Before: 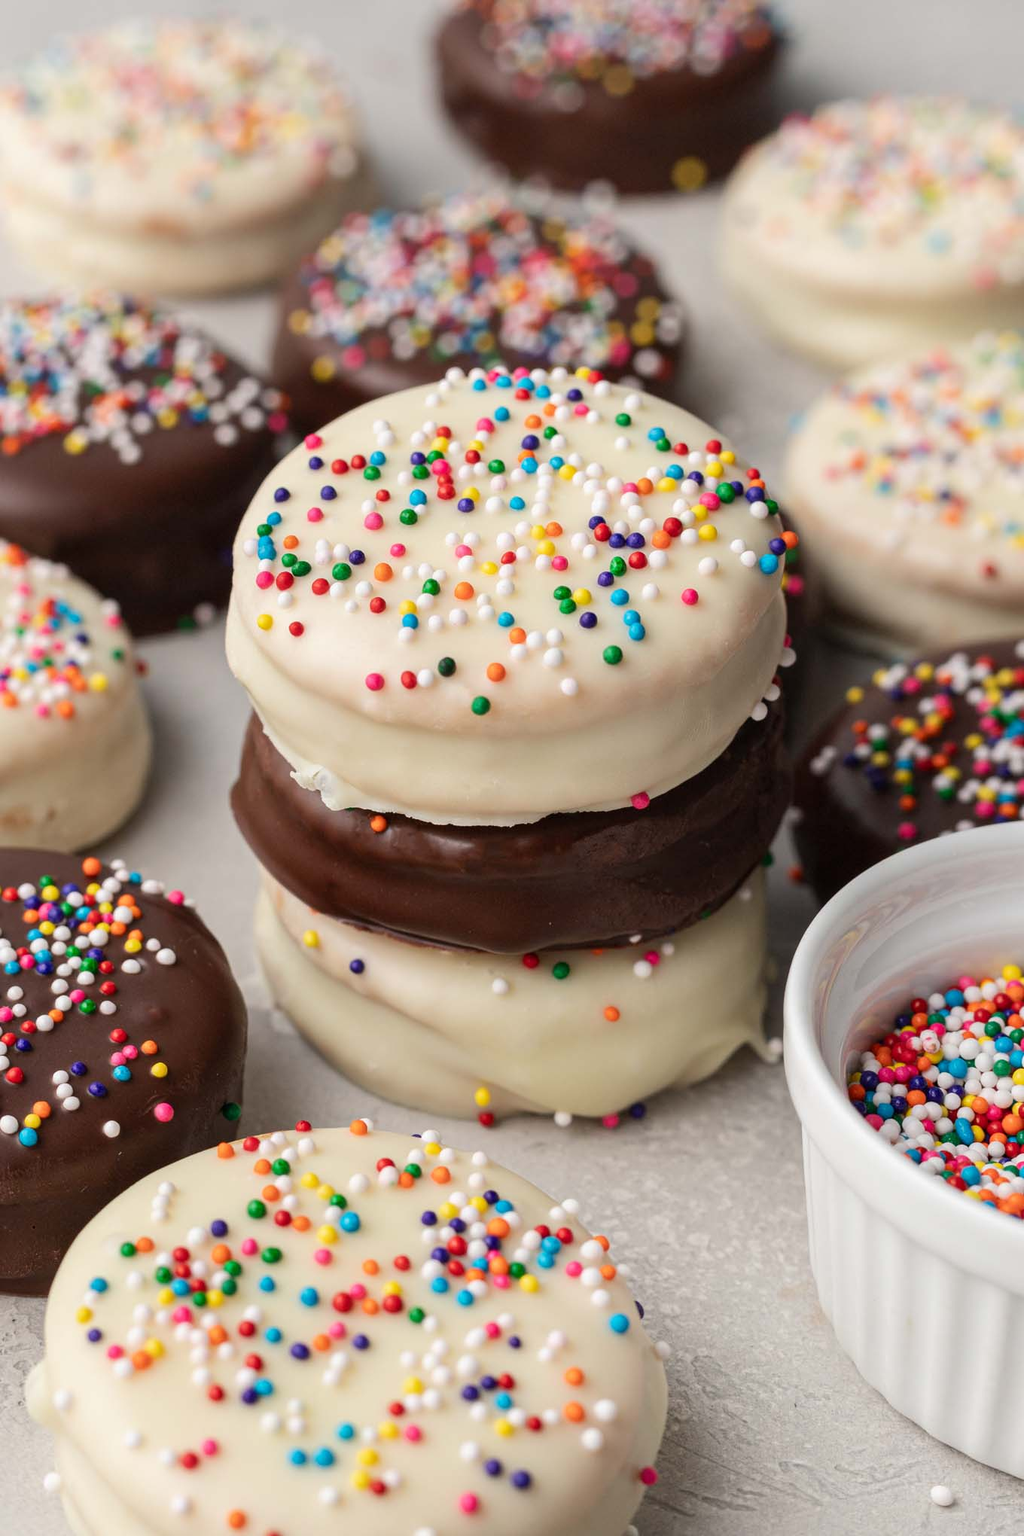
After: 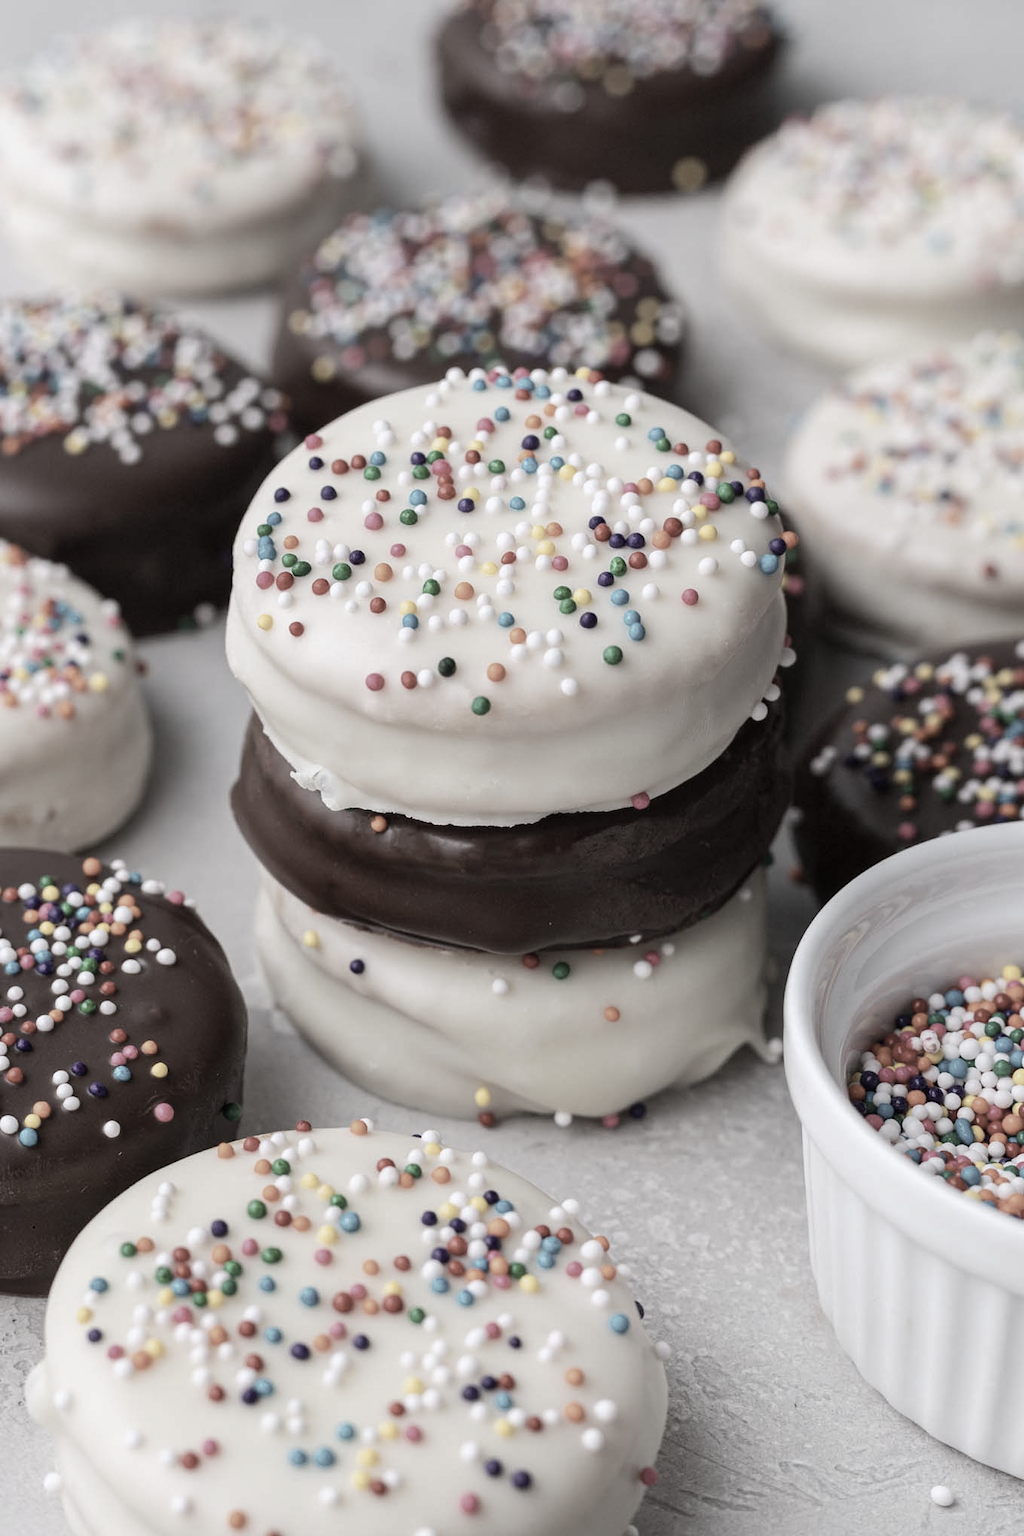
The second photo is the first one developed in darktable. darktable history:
white balance: red 0.984, blue 1.059
color zones: curves: ch1 [(0, 0.153) (0.143, 0.15) (0.286, 0.151) (0.429, 0.152) (0.571, 0.152) (0.714, 0.151) (0.857, 0.151) (1, 0.153)]
